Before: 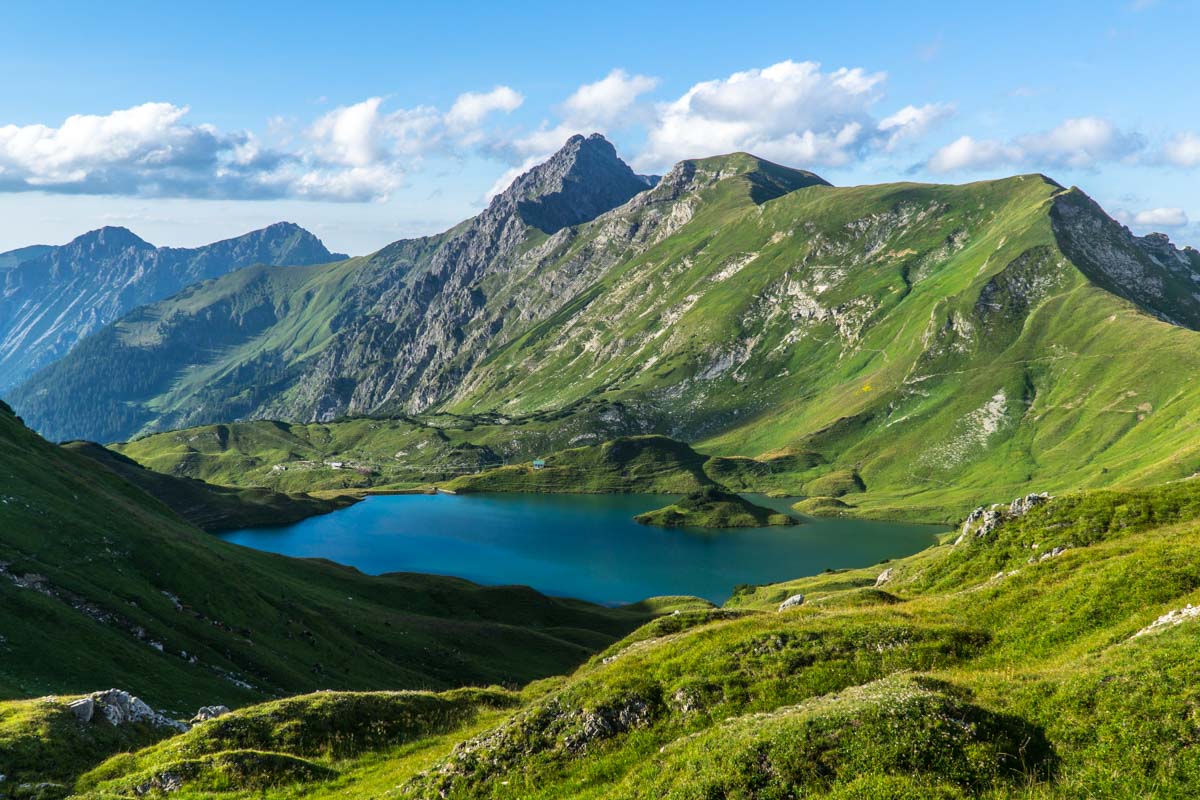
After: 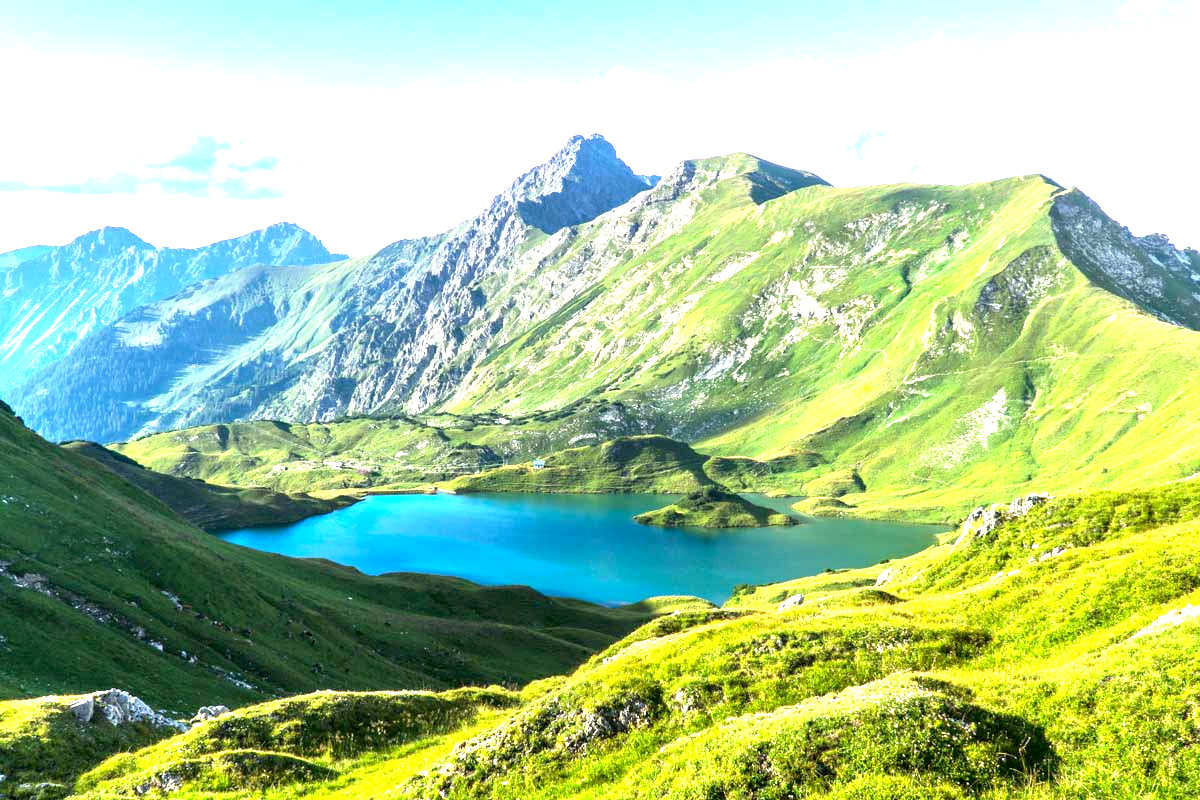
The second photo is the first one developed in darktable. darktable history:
exposure: black level correction 0.001, exposure 1.993 EV, compensate highlight preservation false
